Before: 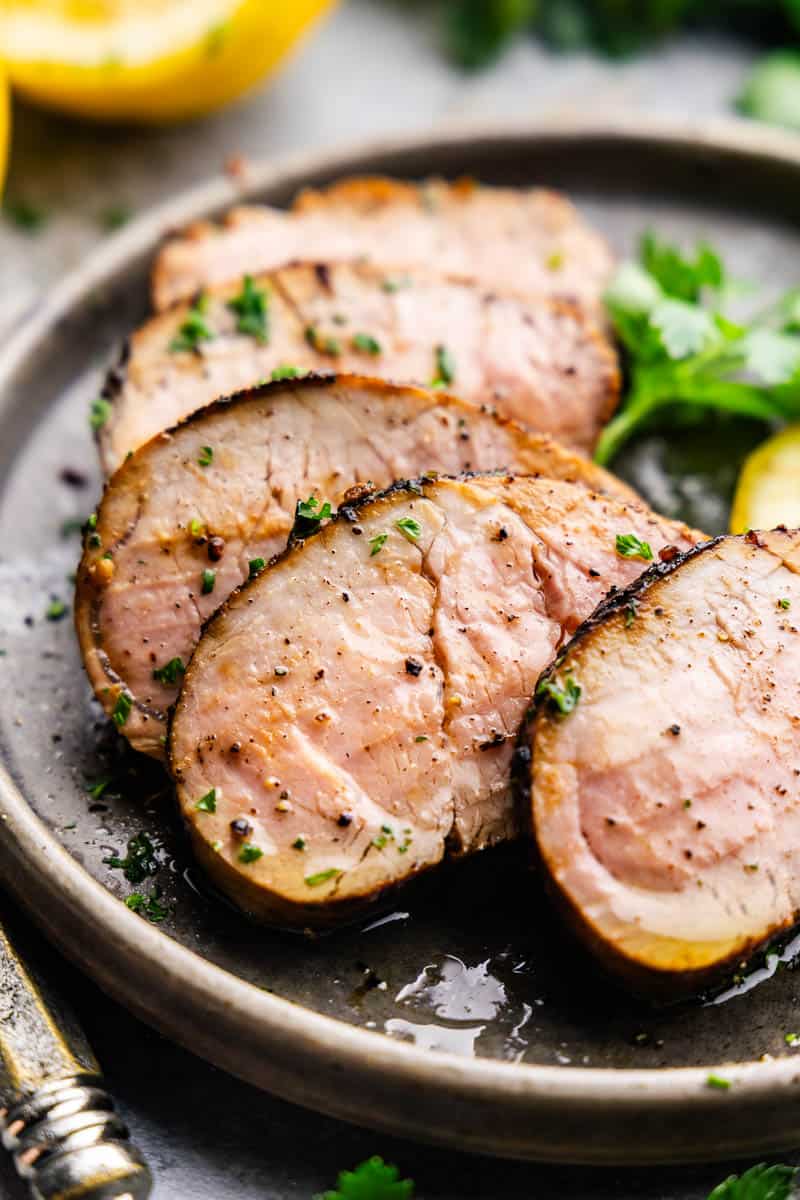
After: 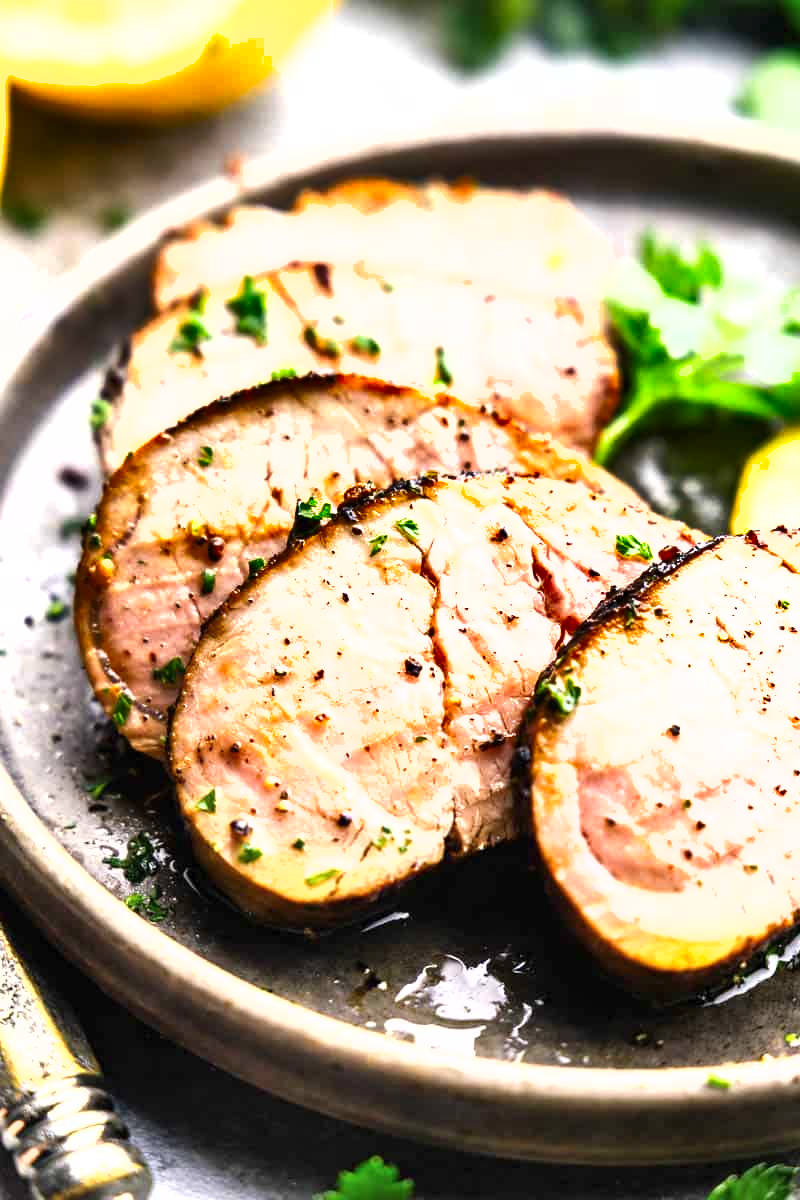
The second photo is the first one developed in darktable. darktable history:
shadows and highlights: low approximation 0.01, soften with gaussian
exposure: black level correction 0, exposure 1.1 EV, compensate exposure bias true, compensate highlight preservation false
tone equalizer: on, module defaults
